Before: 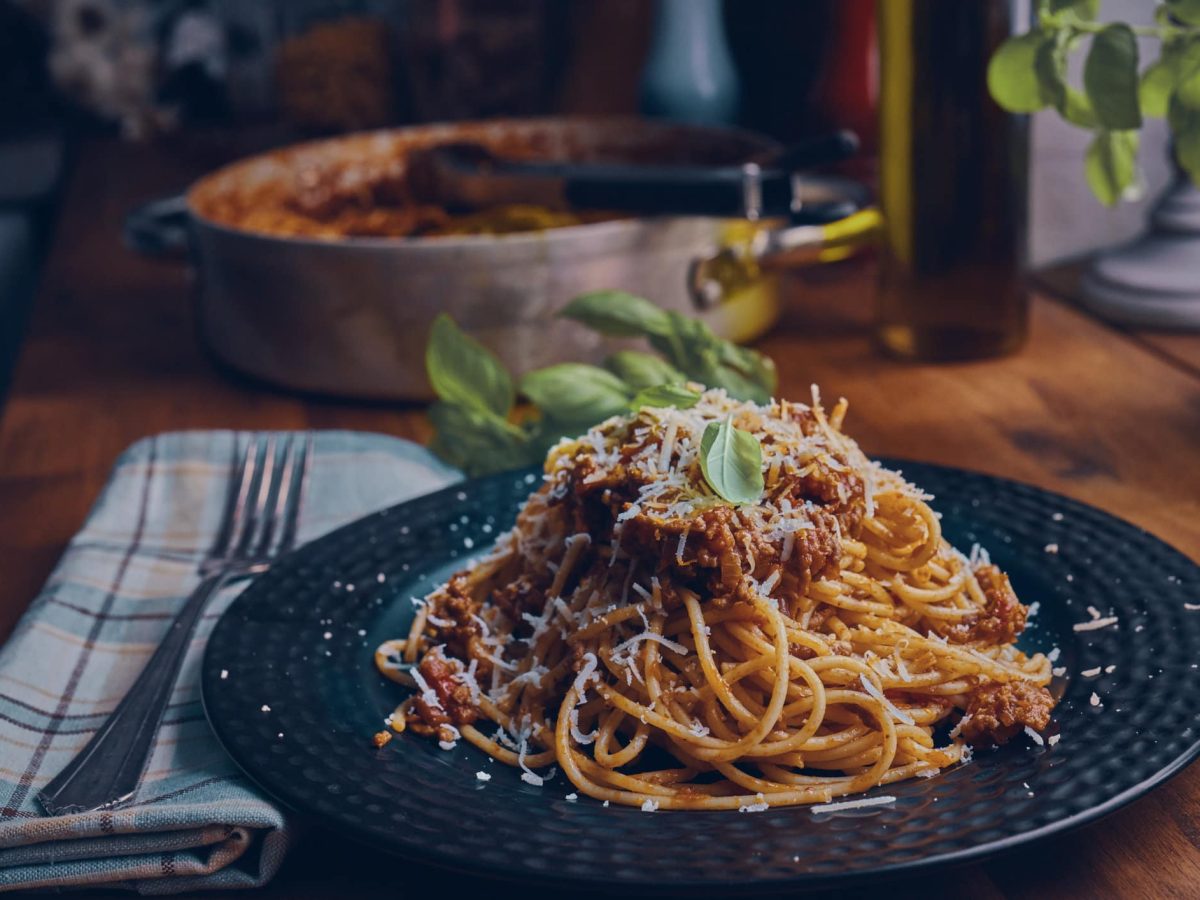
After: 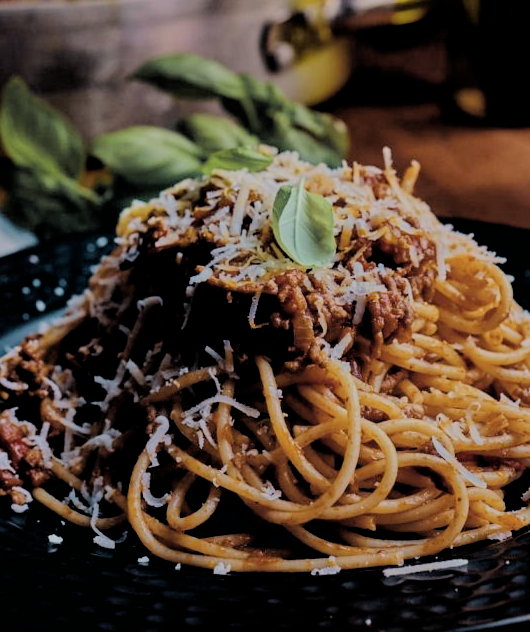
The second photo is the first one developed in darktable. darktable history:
tone equalizer: edges refinement/feathering 500, mask exposure compensation -1.57 EV, preserve details no
filmic rgb: black relative exposure -2.74 EV, white relative exposure 4.56 EV, hardness 1.76, contrast 1.244, color science v6 (2022)
crop: left 35.689%, top 26.353%, right 20.091%, bottom 3.4%
